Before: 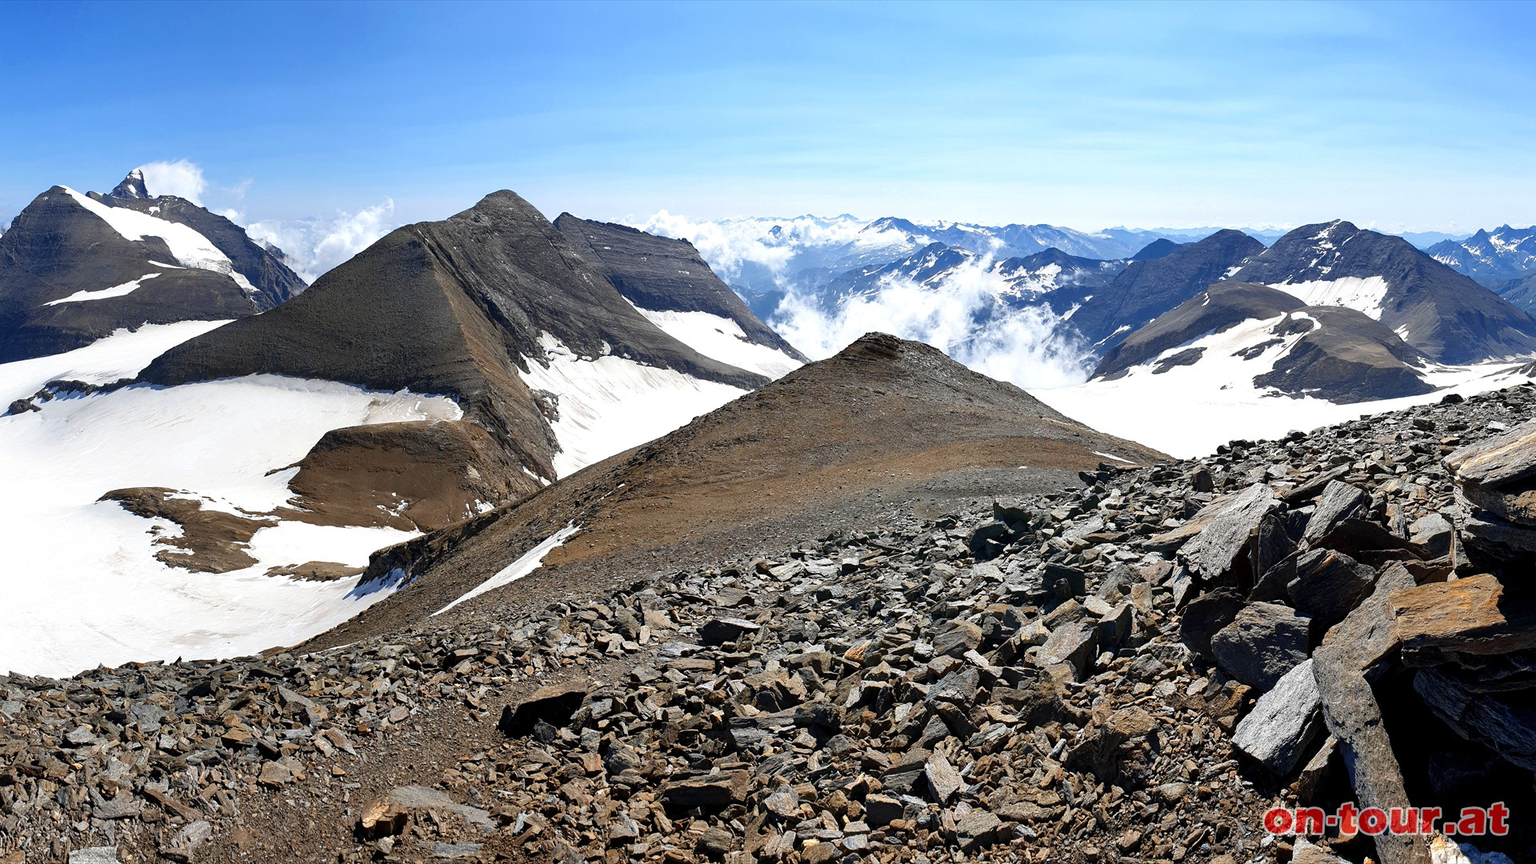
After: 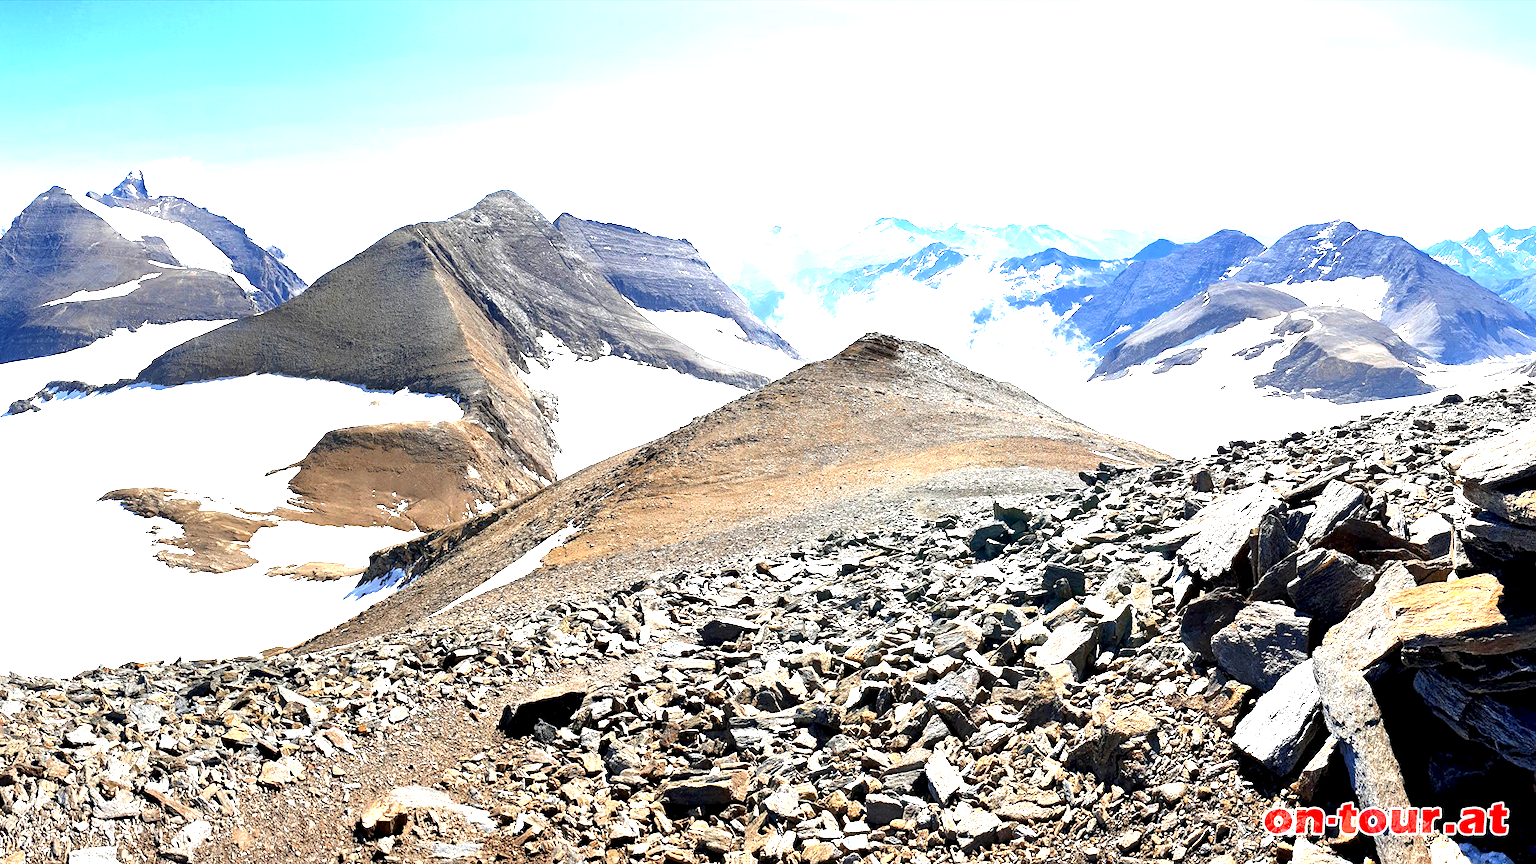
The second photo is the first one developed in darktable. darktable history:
exposure: black level correction 0.002, exposure 1.994 EV, compensate highlight preservation false
